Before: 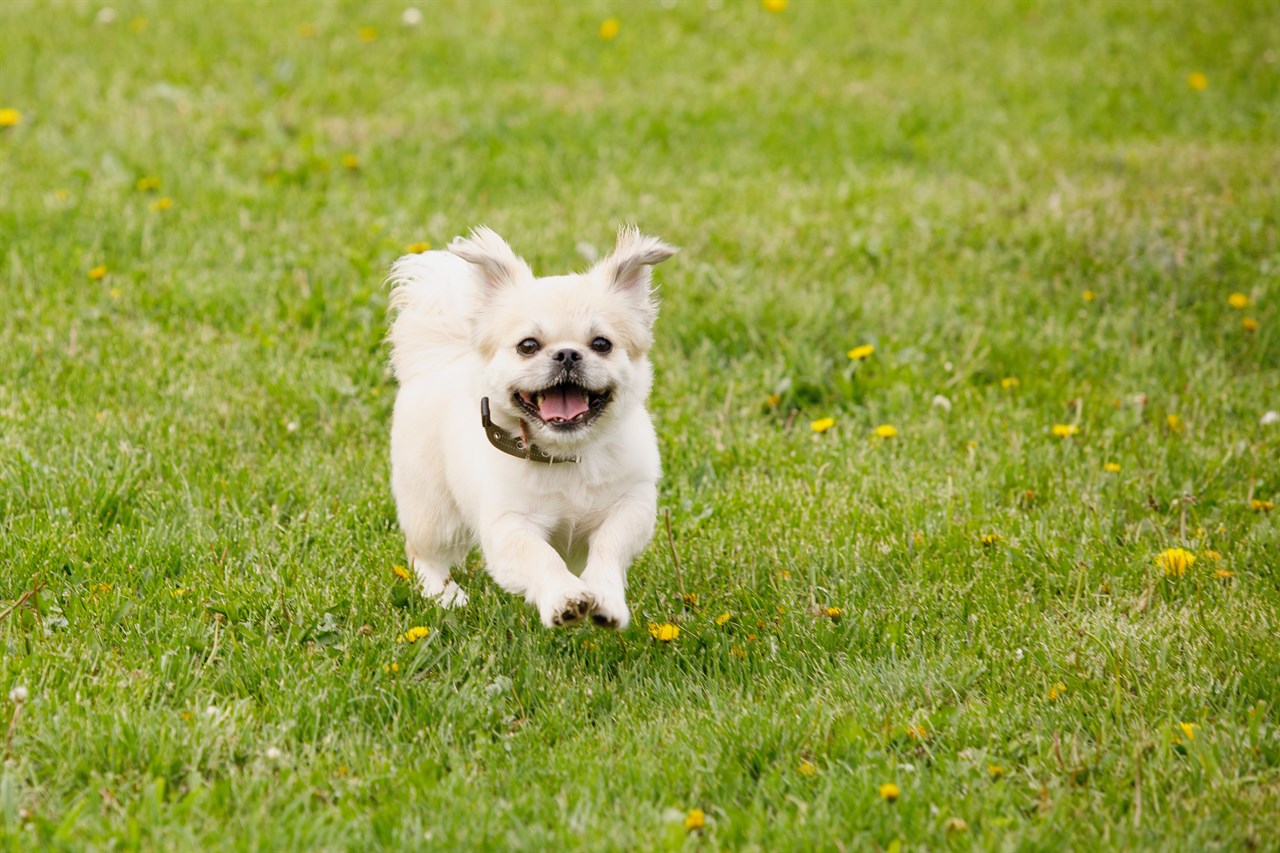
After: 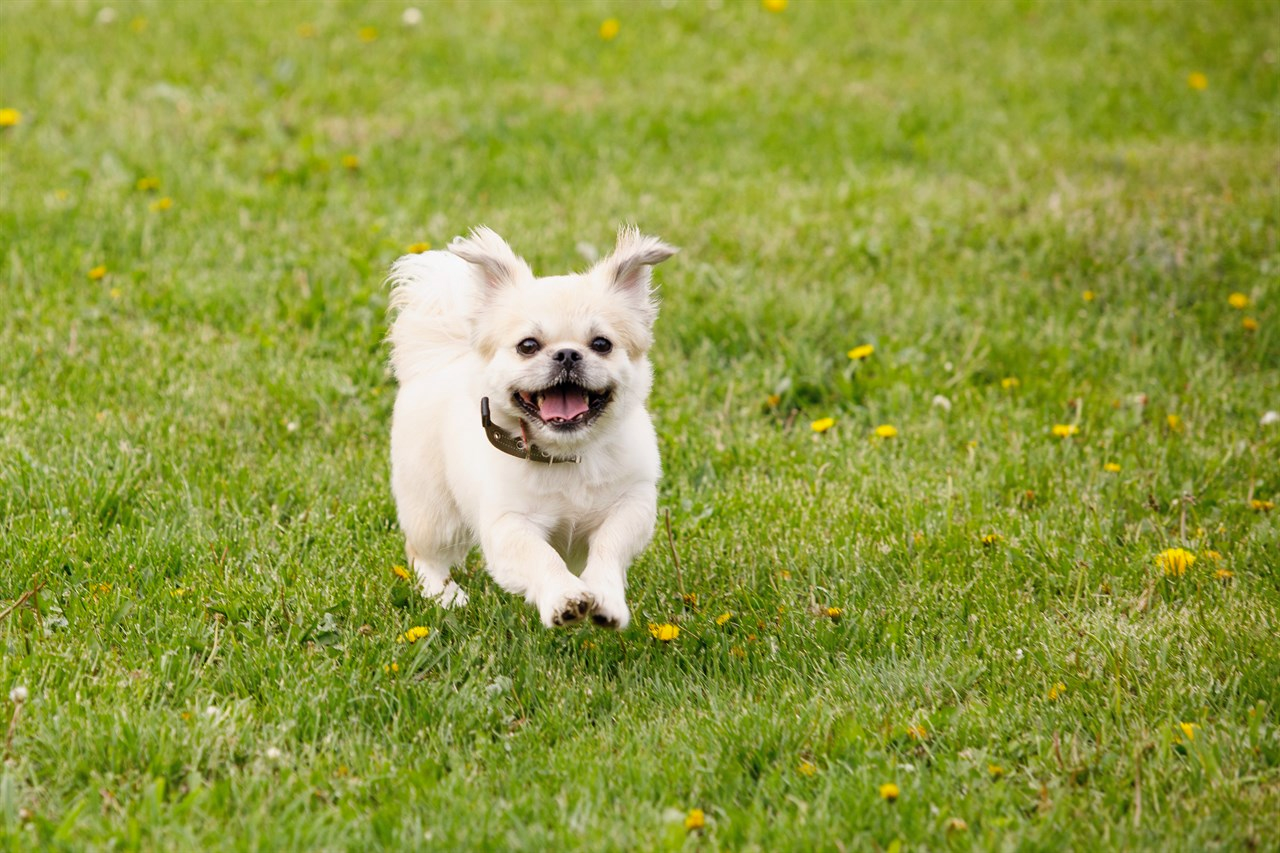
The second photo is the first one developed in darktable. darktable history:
color balance: gamma [0.9, 0.988, 0.975, 1.025], gain [1.05, 1, 1, 1]
color correction: saturation 0.99
